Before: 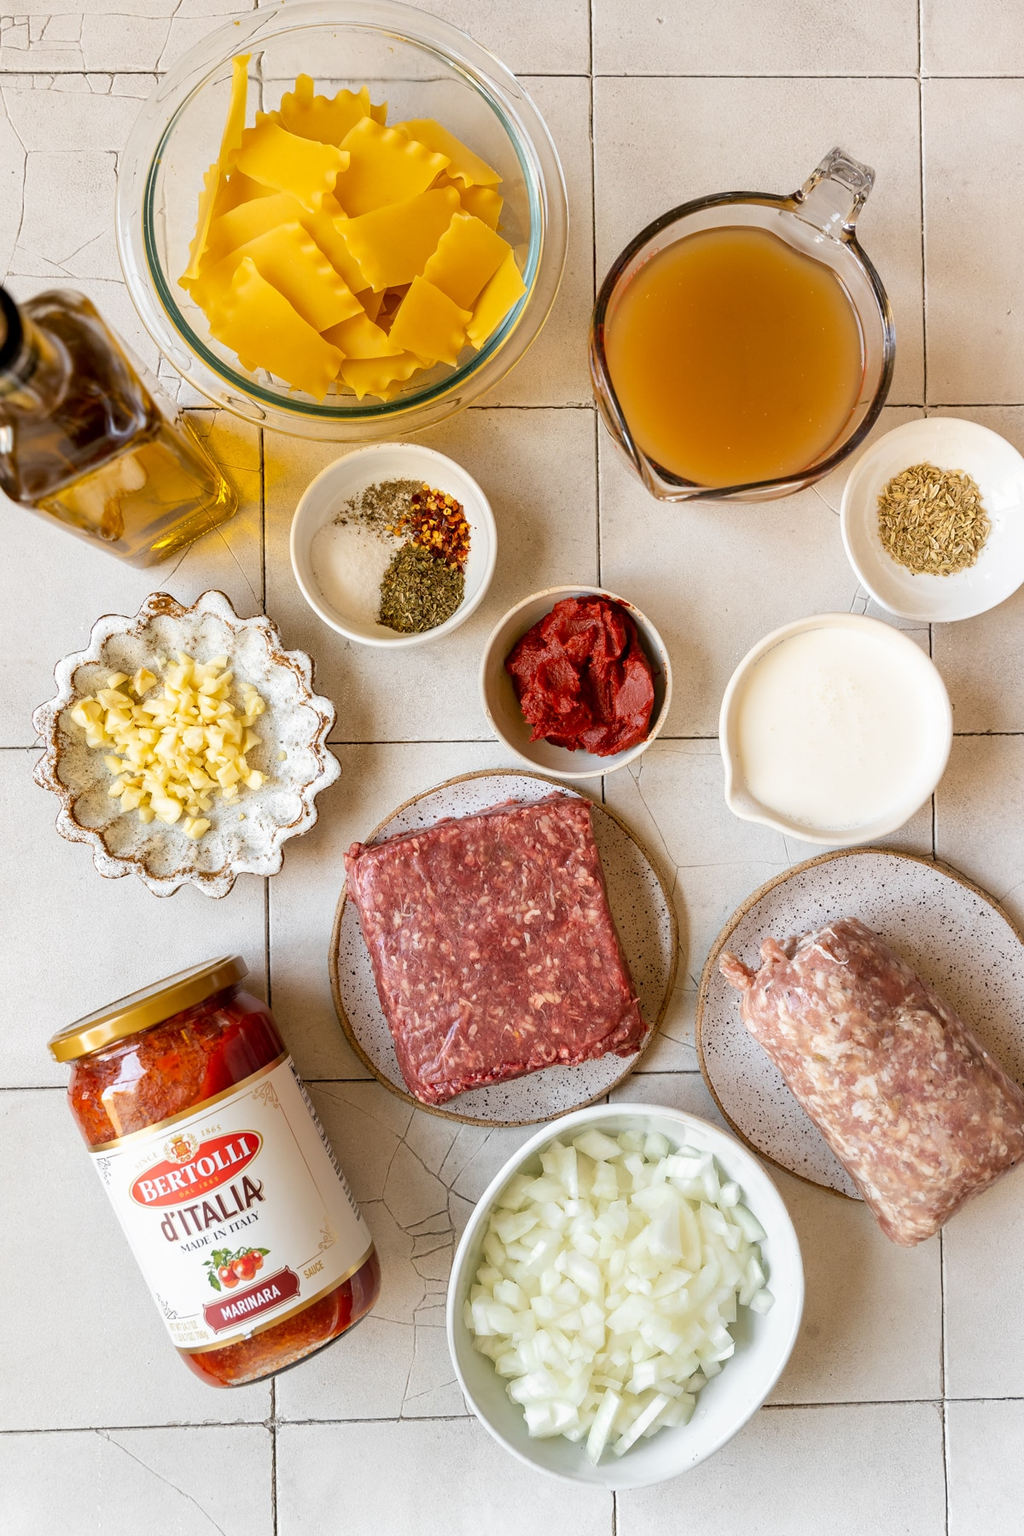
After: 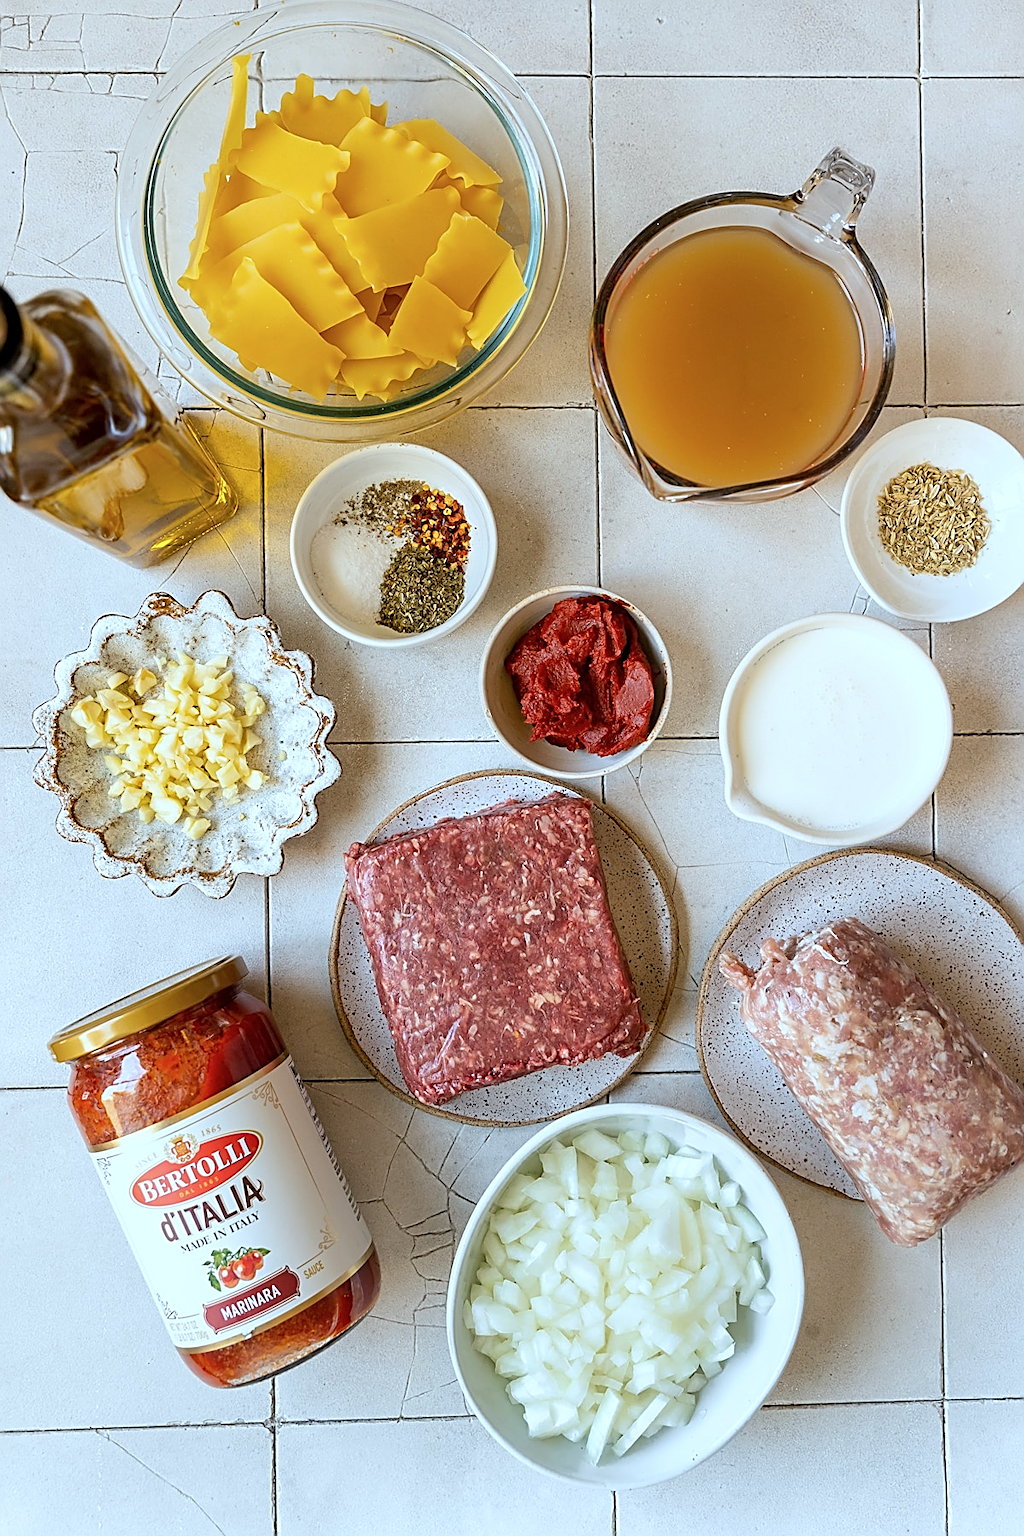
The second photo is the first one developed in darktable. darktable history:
color calibration: illuminant Planckian (black body), x 0.375, y 0.373, temperature 4117 K
sharpen: amount 0.901
